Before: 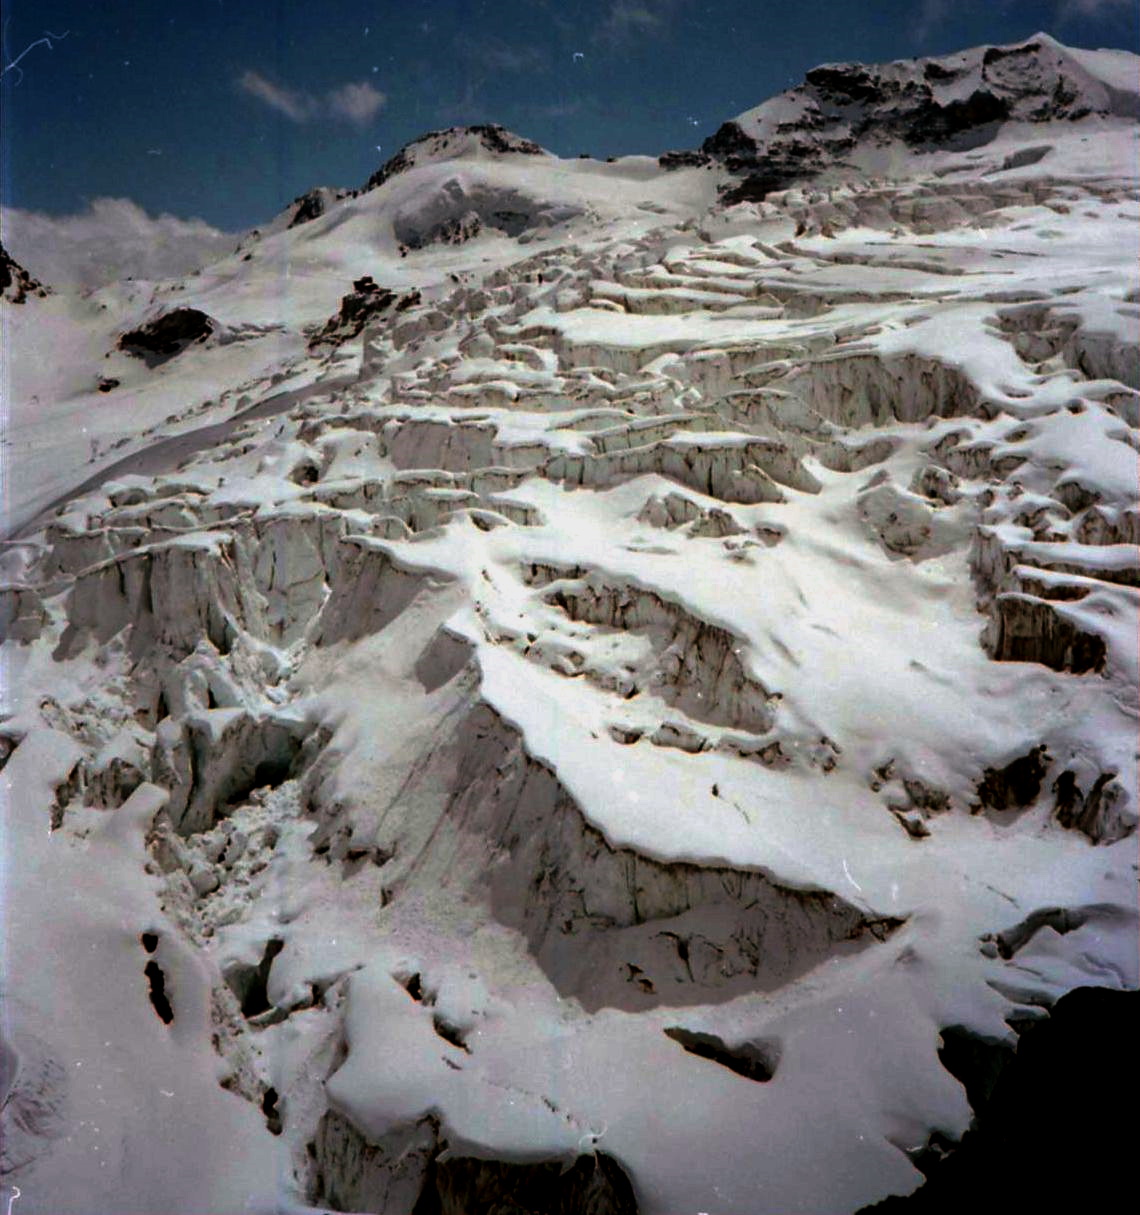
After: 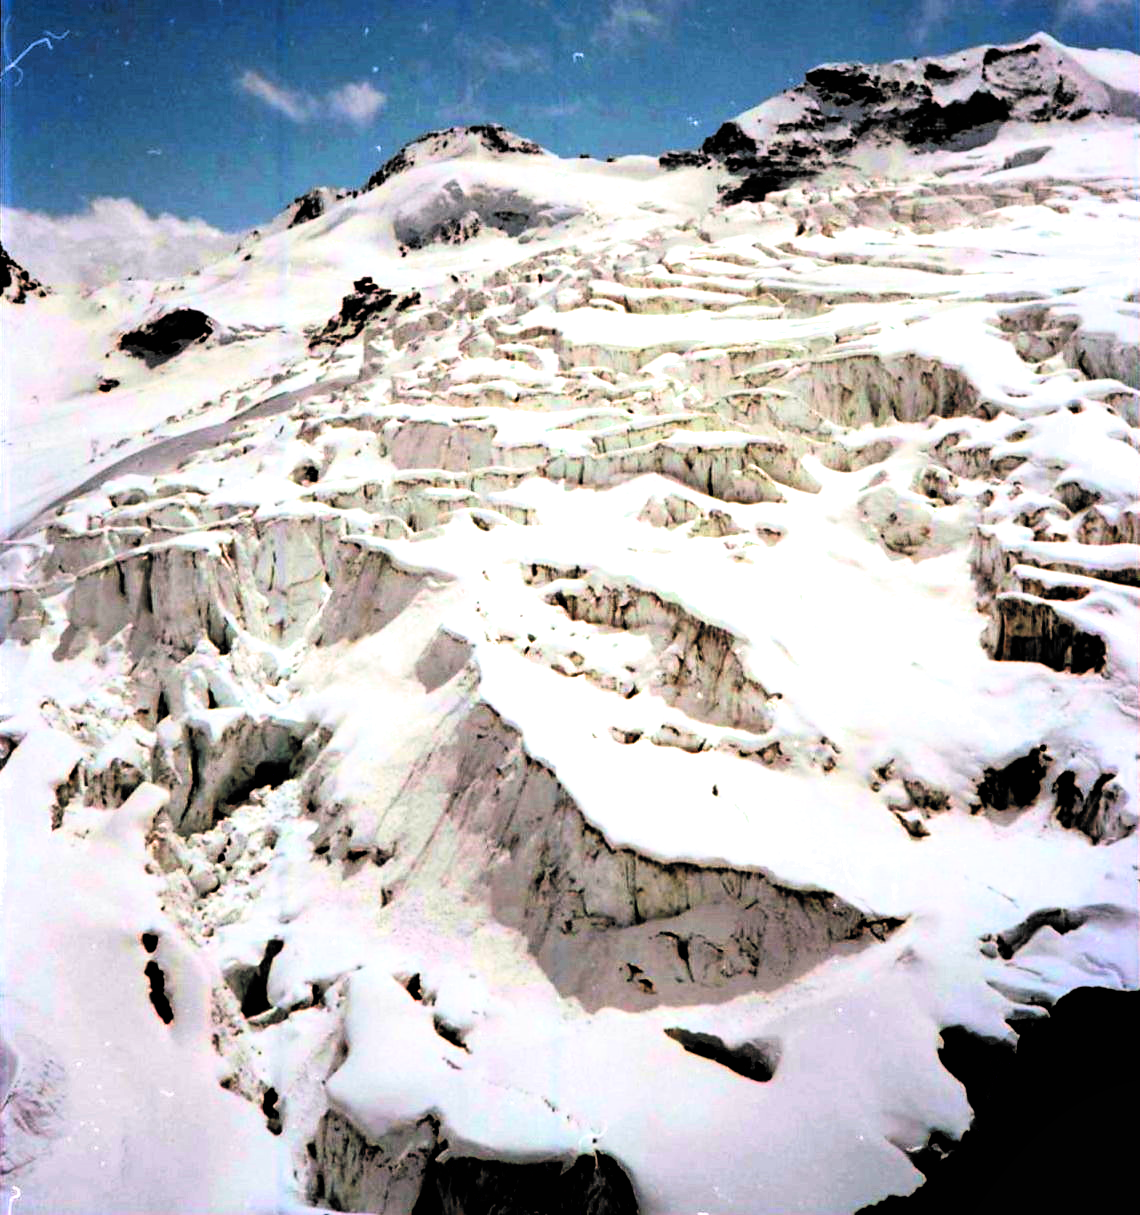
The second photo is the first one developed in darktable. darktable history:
contrast brightness saturation: contrast 0.074, brightness 0.074, saturation 0.178
exposure: black level correction 0.001, exposure 1.723 EV, compensate exposure bias true, compensate highlight preservation false
shadows and highlights: shadows 52.27, highlights -28.51, soften with gaussian
filmic rgb: black relative exposure -5.09 EV, white relative exposure 3.18 EV, hardness 3.45, contrast 1.187, highlights saturation mix -49.47%, color science v6 (2022)
